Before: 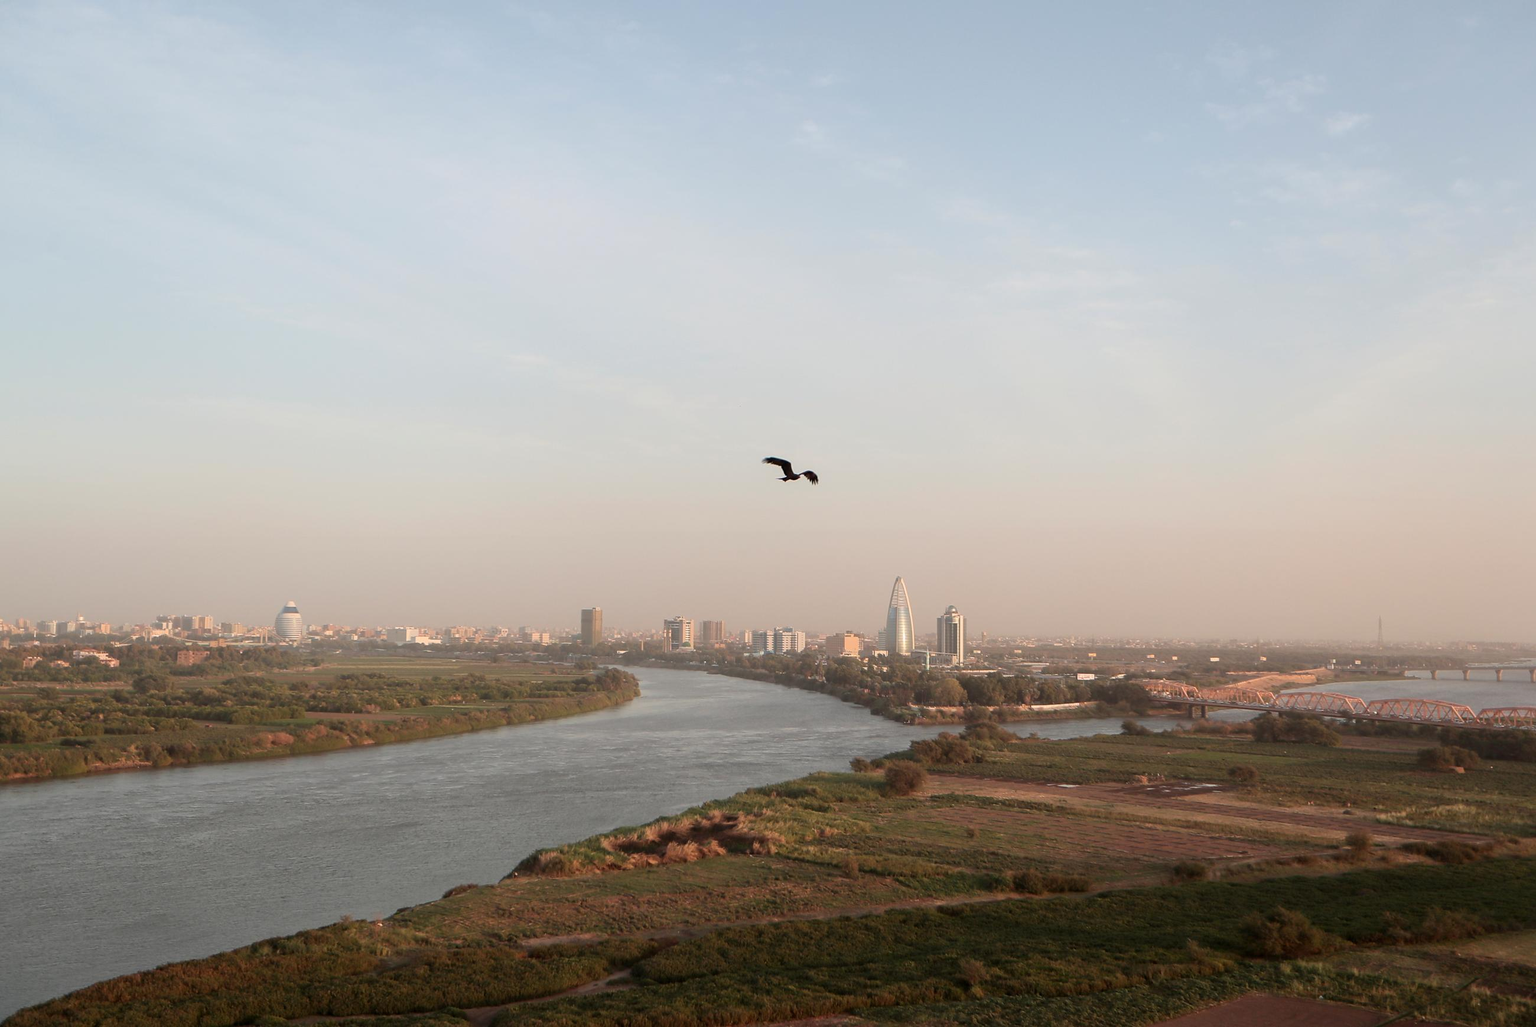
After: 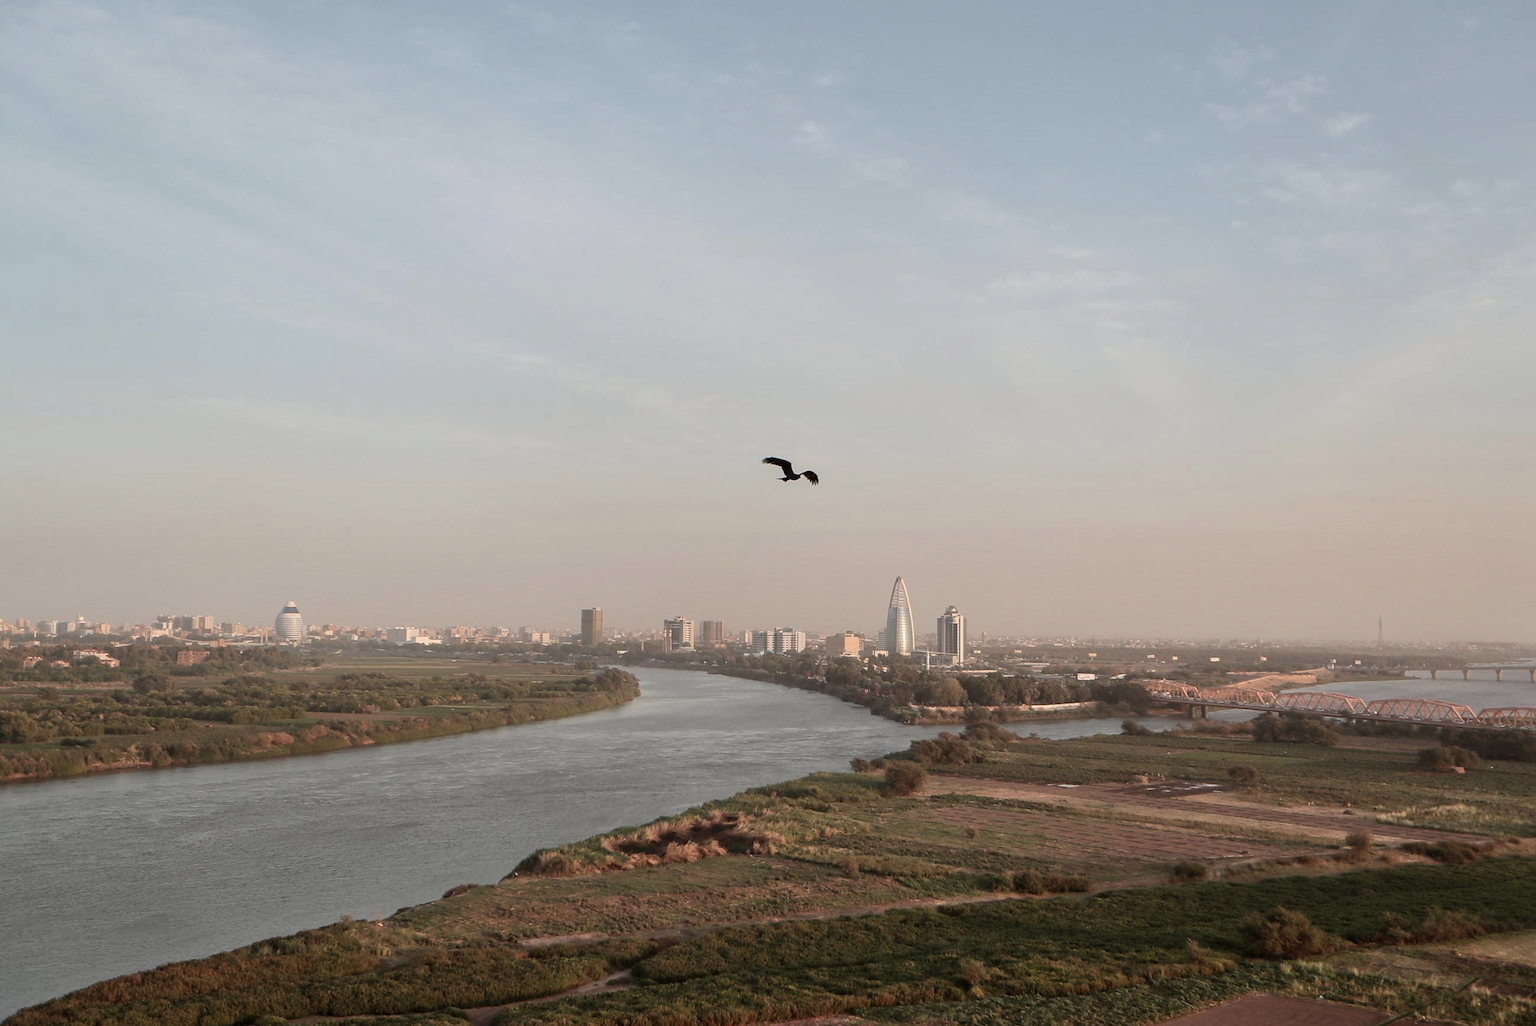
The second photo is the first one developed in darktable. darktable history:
shadows and highlights: soften with gaussian
contrast brightness saturation: contrast 0.058, brightness -0.013, saturation -0.215
